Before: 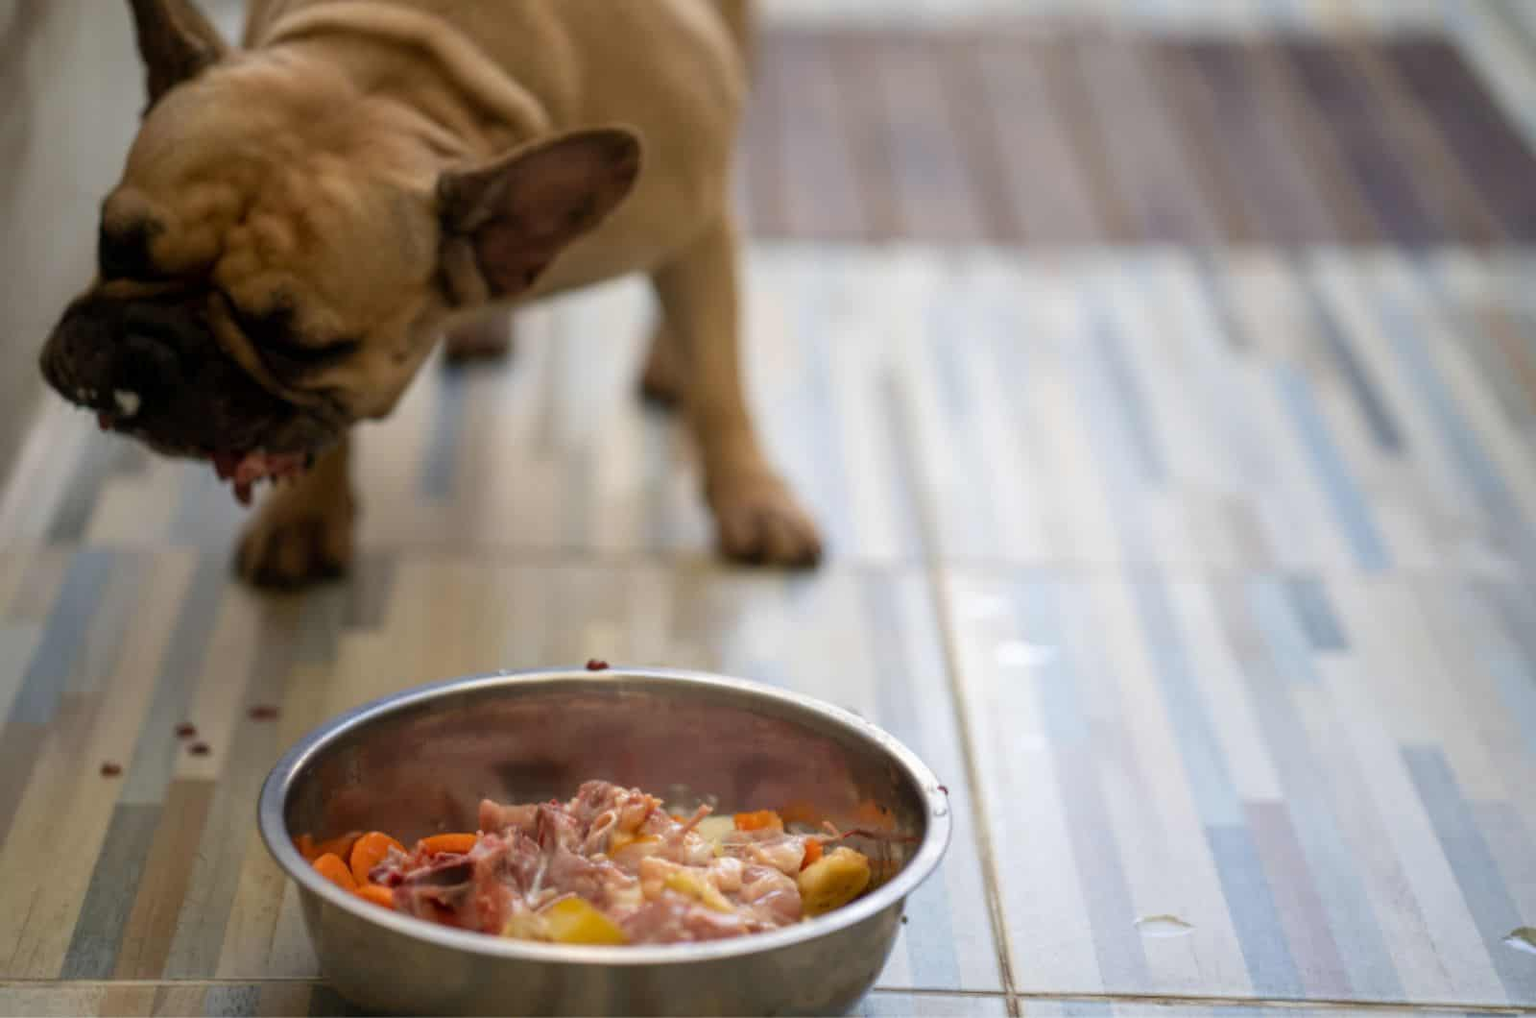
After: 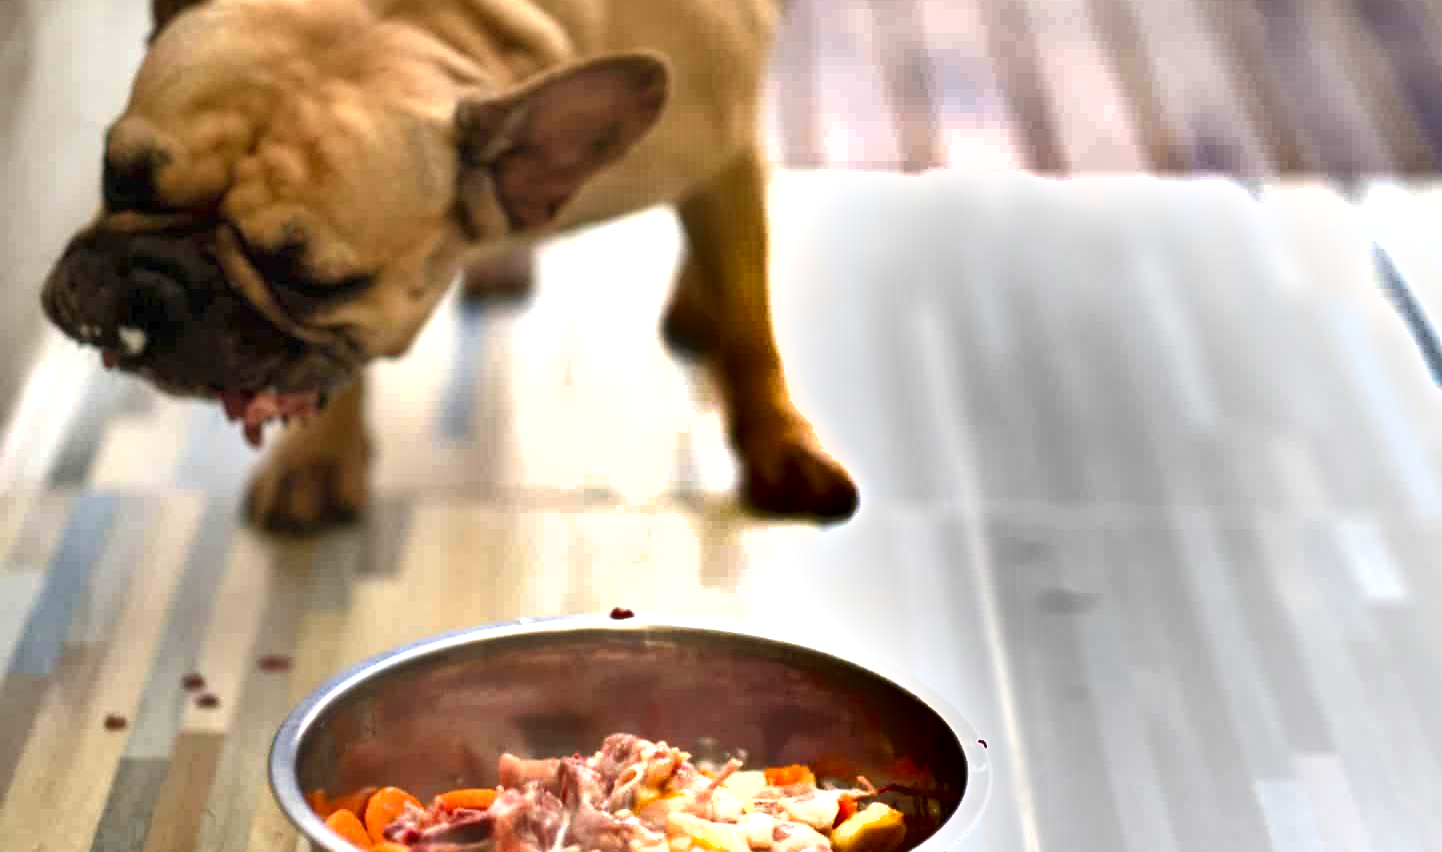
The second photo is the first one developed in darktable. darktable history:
crop: top 7.479%, right 9.866%, bottom 12.073%
shadows and highlights: shadows 75.35, highlights -60.8, soften with gaussian
exposure: black level correction 0, exposure 1.498 EV, compensate exposure bias true
